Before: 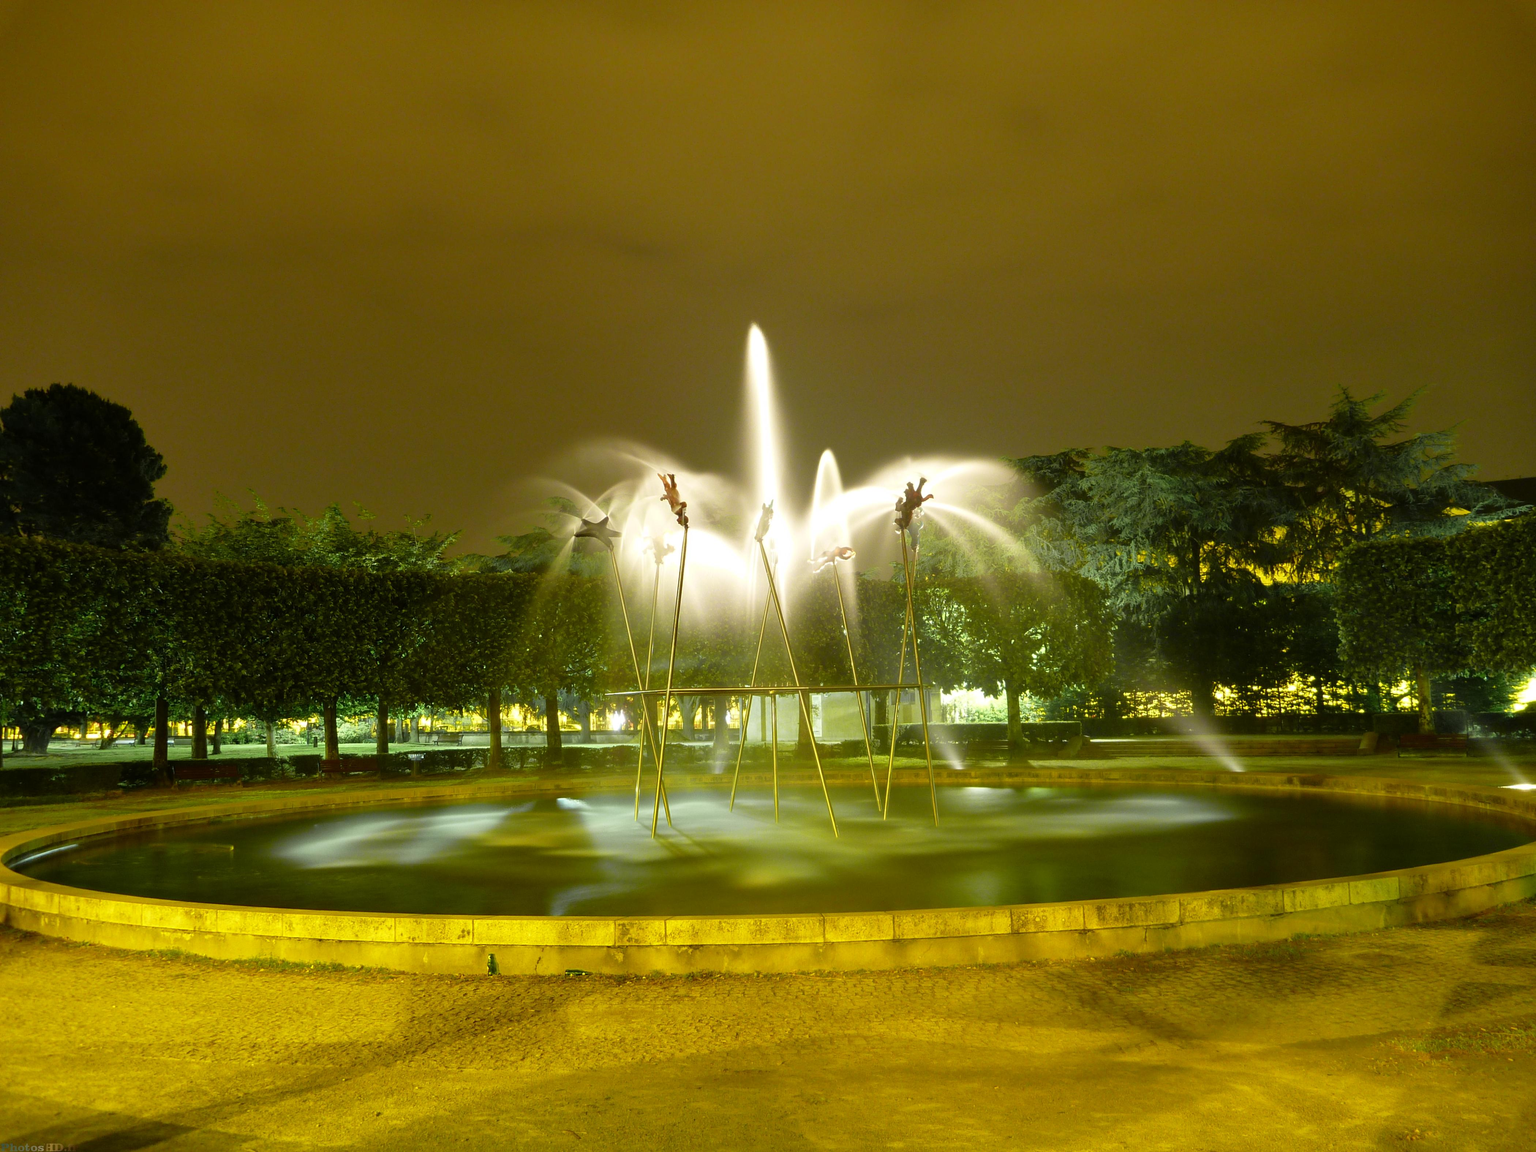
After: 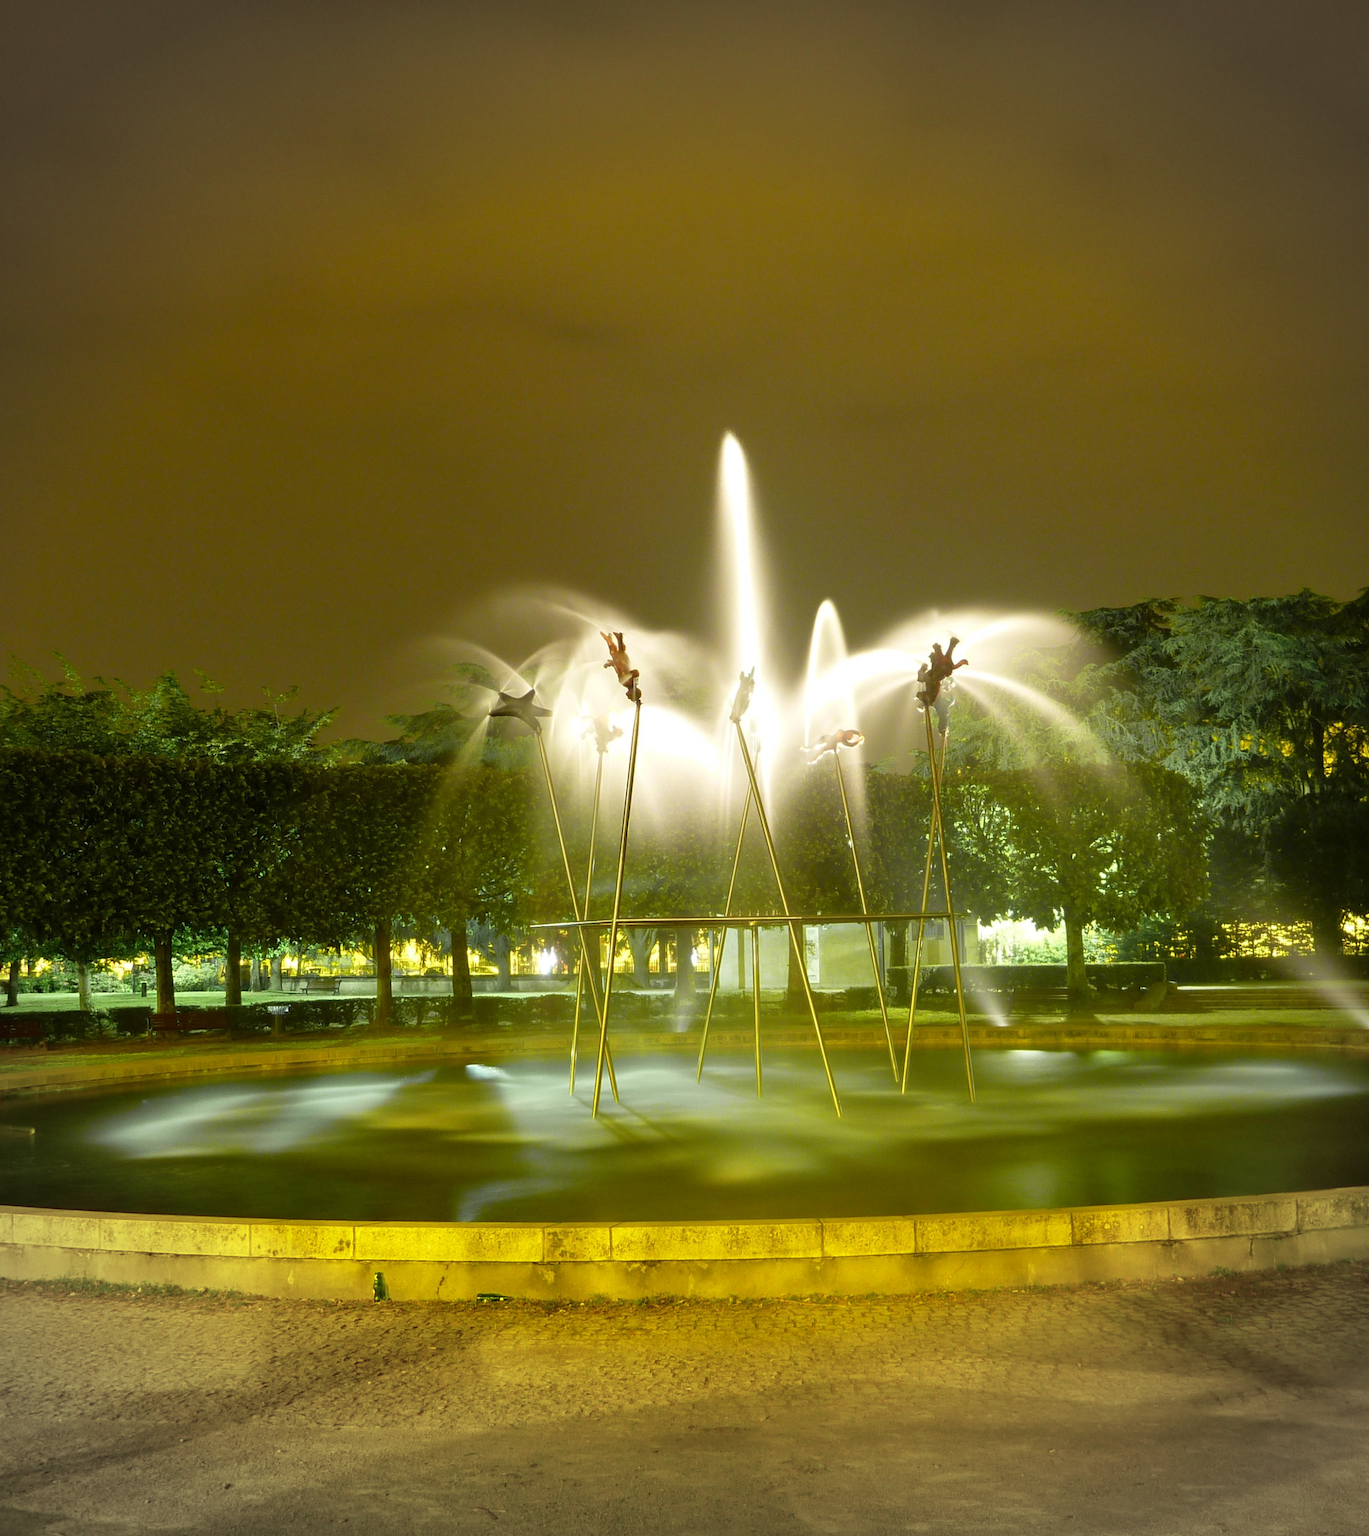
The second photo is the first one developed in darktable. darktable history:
crop and rotate: left 13.546%, right 19.591%
vignetting: fall-off start 88.77%, fall-off radius 43.32%, width/height ratio 1.159, unbound false
